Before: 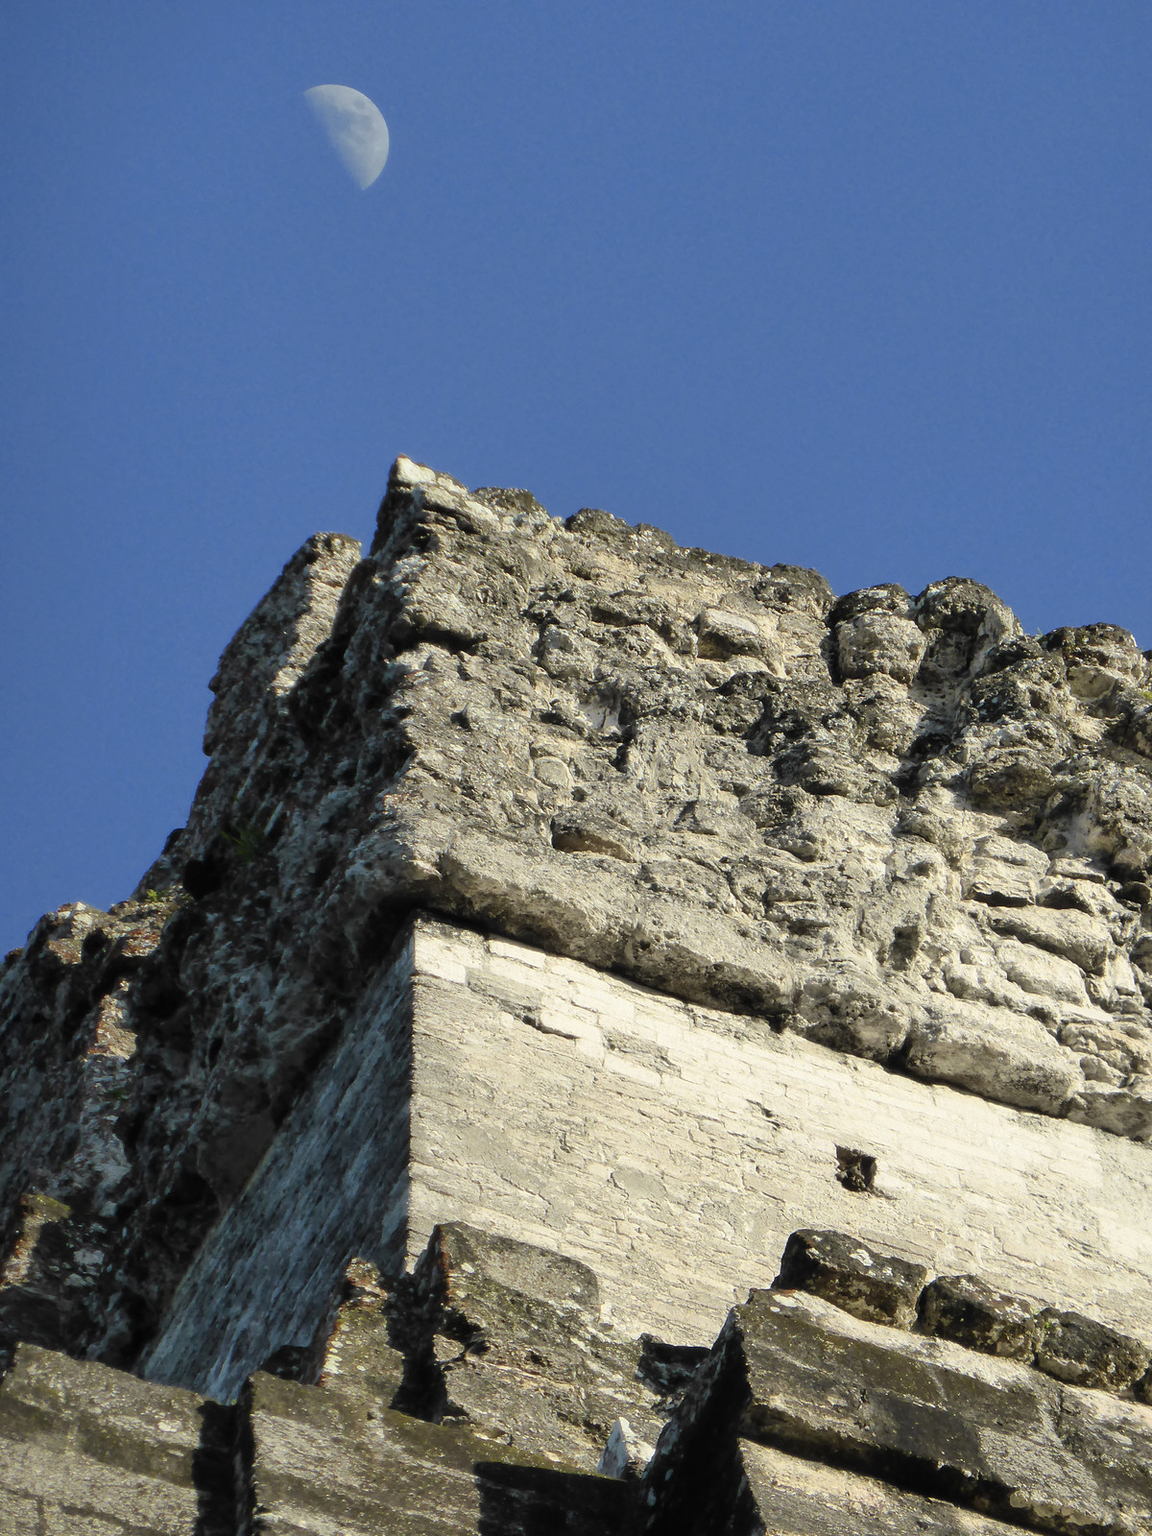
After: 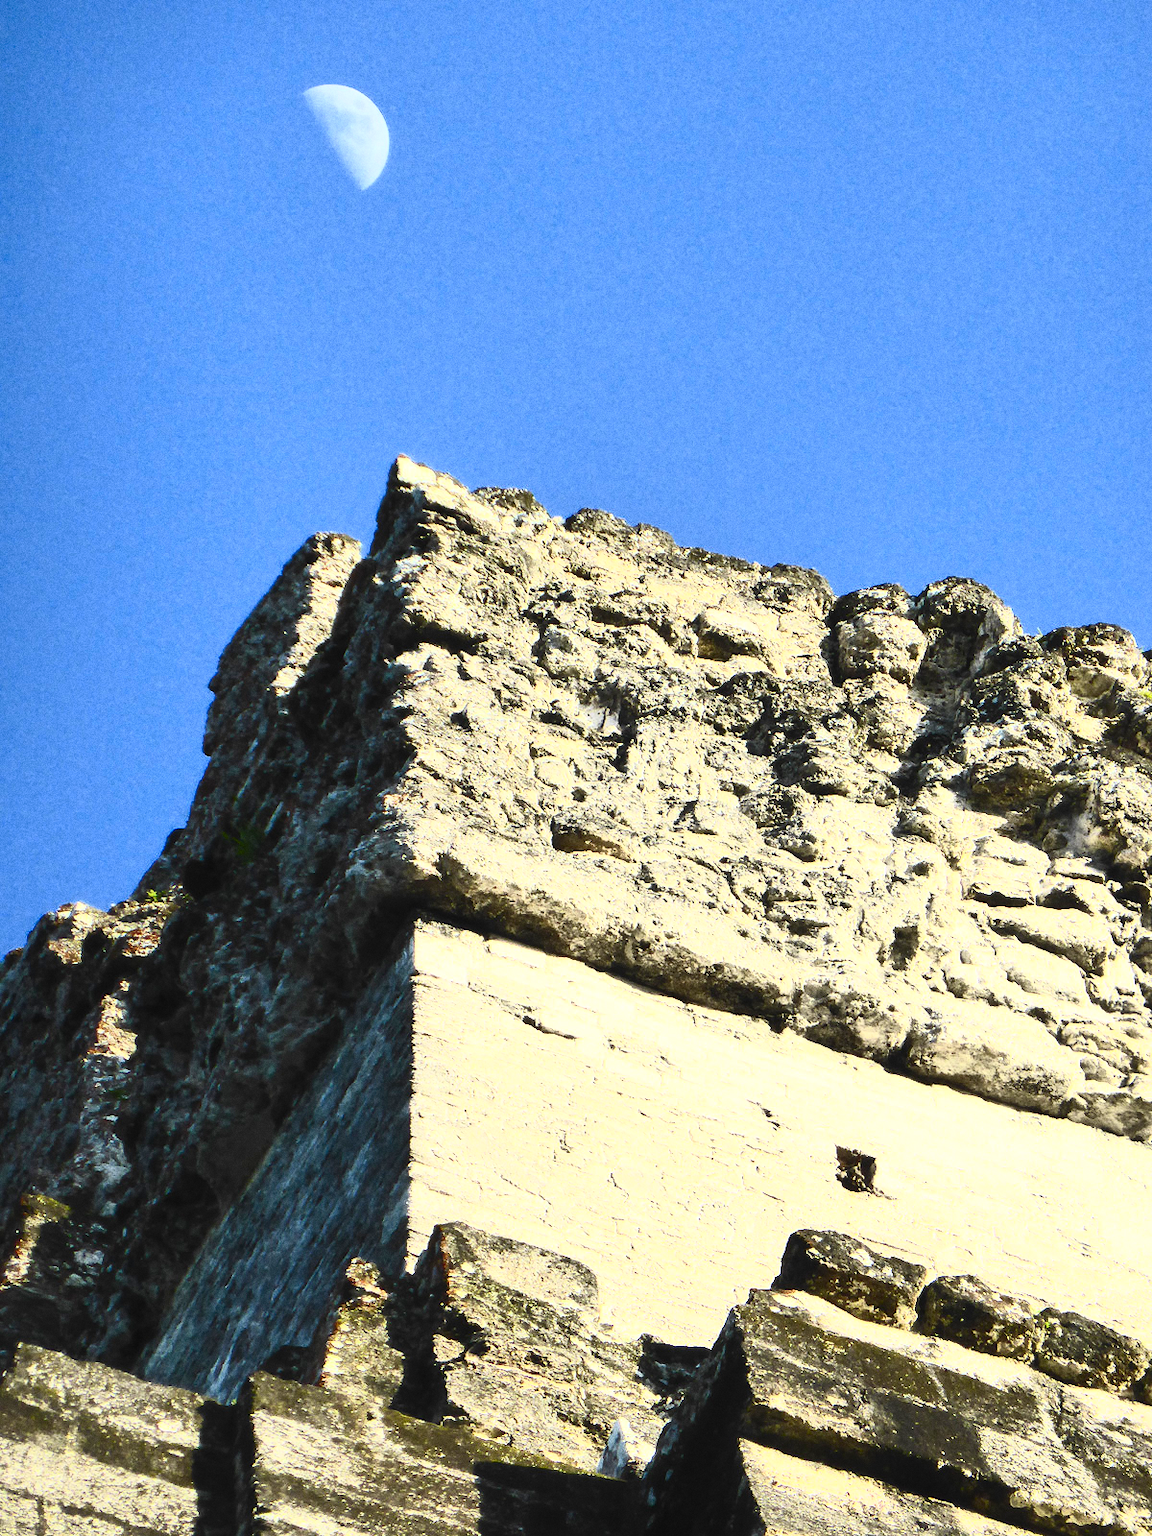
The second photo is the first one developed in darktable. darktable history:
grain: coarseness 0.47 ISO
contrast brightness saturation: contrast 0.83, brightness 0.59, saturation 0.59
